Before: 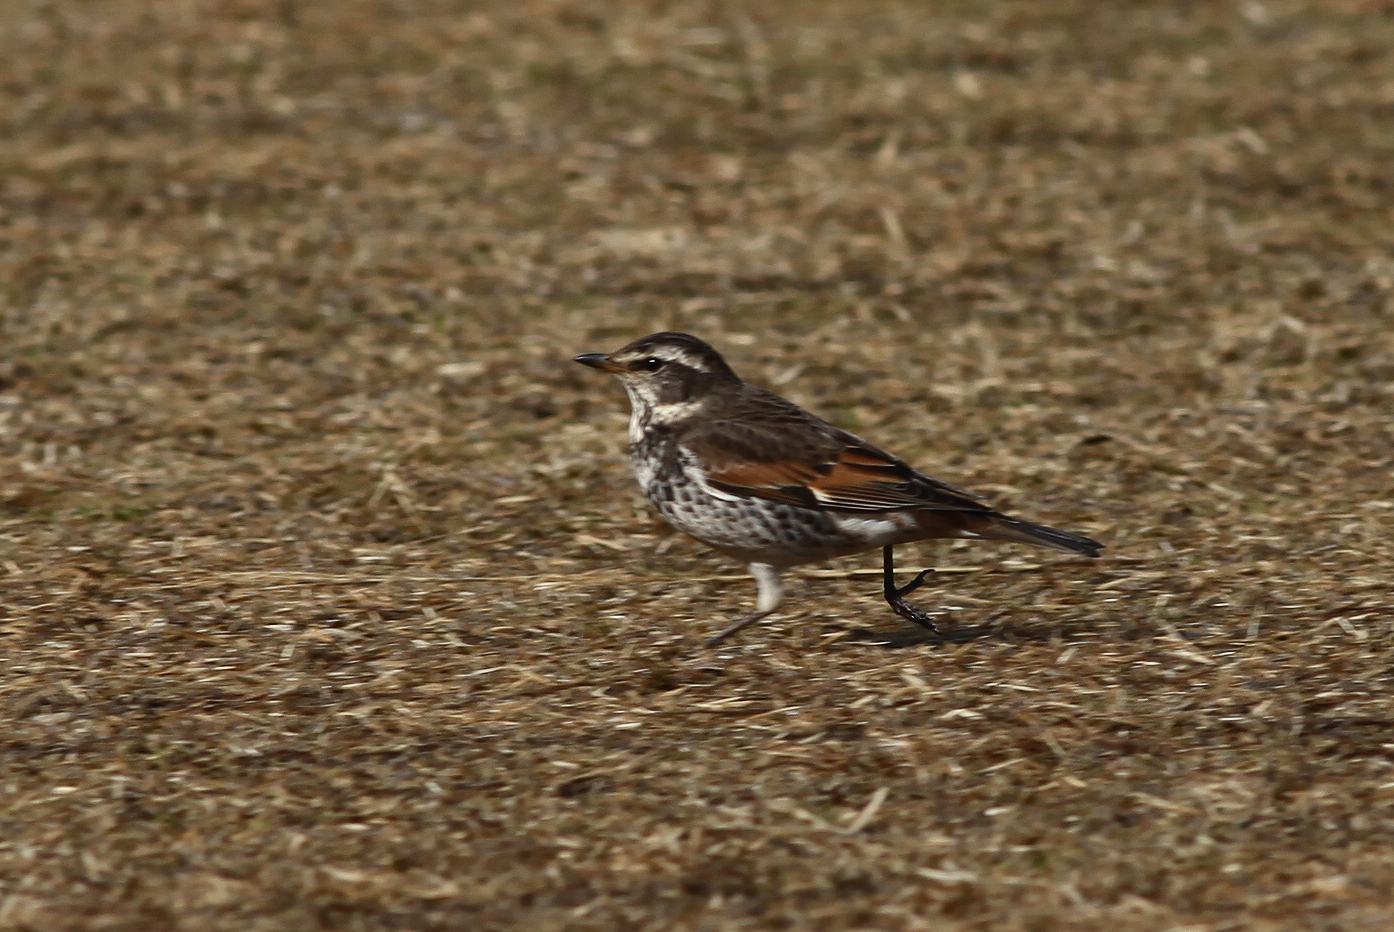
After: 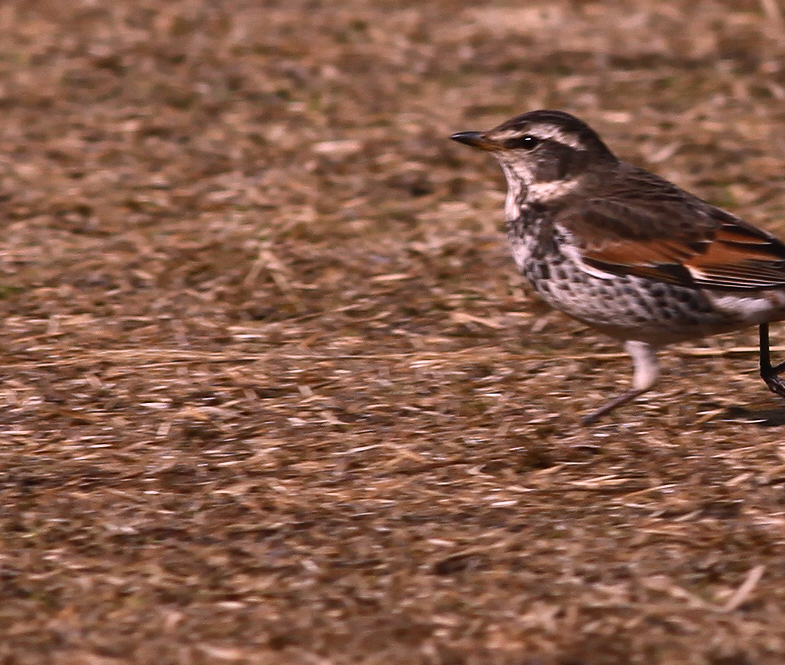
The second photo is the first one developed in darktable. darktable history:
crop: left 8.966%, top 23.852%, right 34.699%, bottom 4.703%
white balance: red 1.188, blue 1.11
